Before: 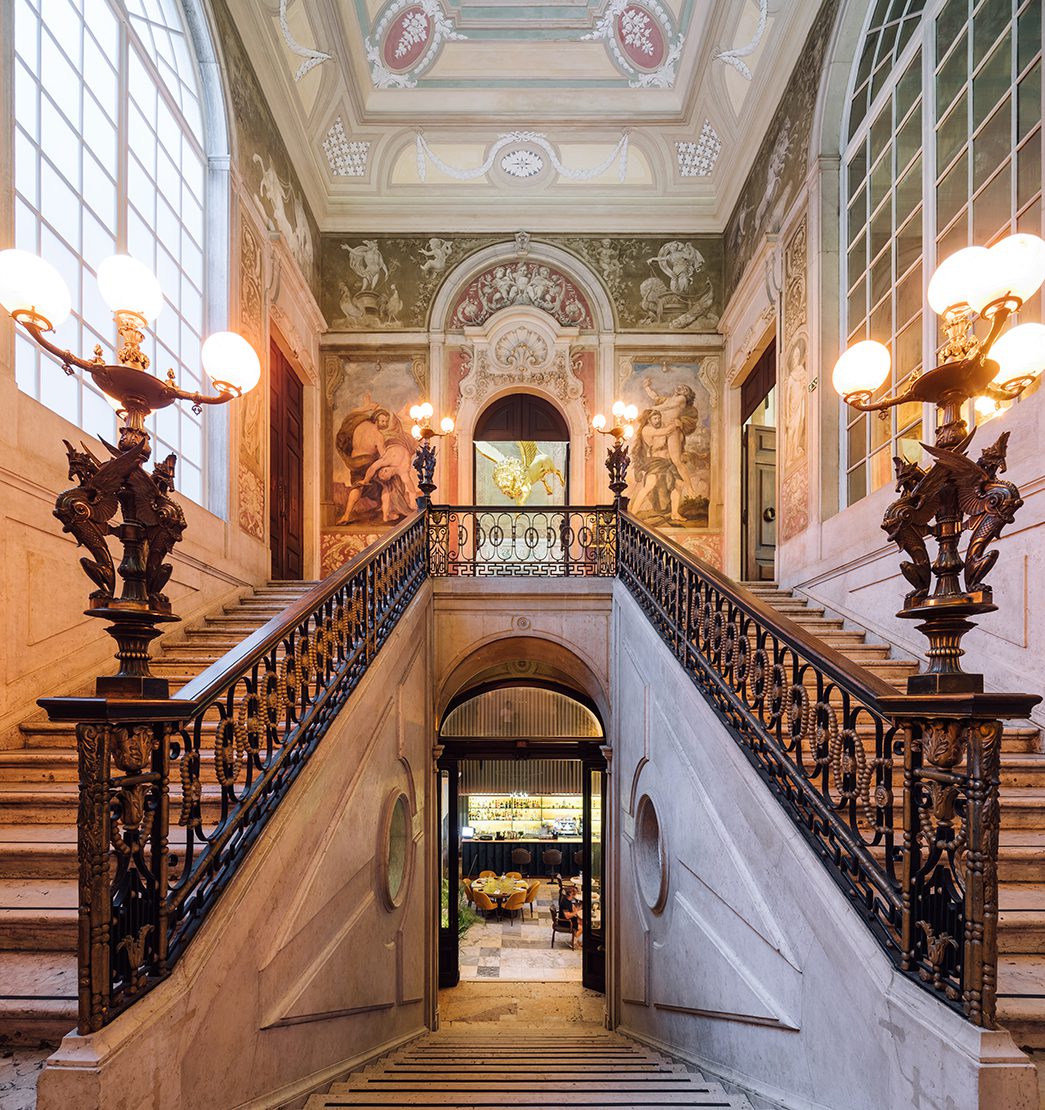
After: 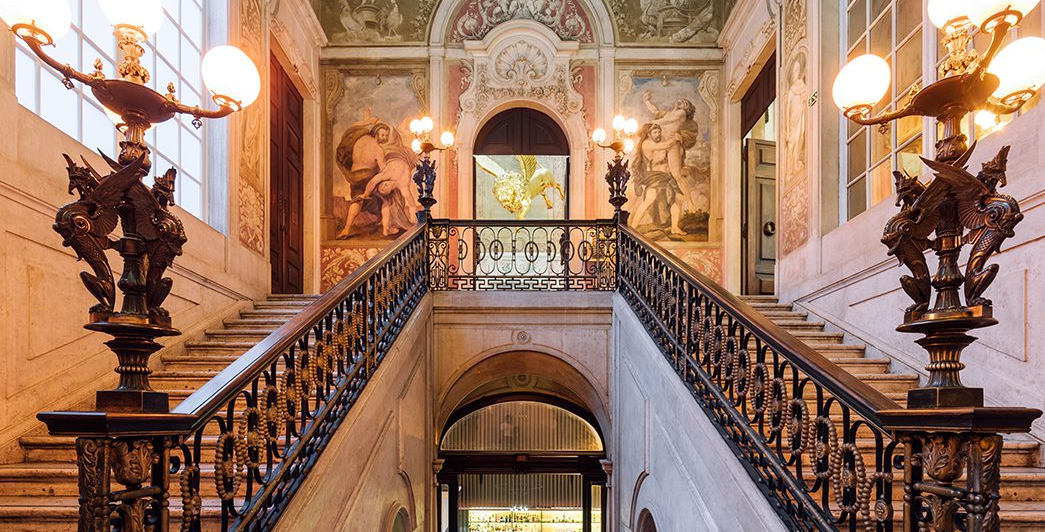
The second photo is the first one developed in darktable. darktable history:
exposure: black level correction 0.001, exposure 0.017 EV, compensate exposure bias true, compensate highlight preservation false
crop and rotate: top 25.796%, bottom 26.261%
